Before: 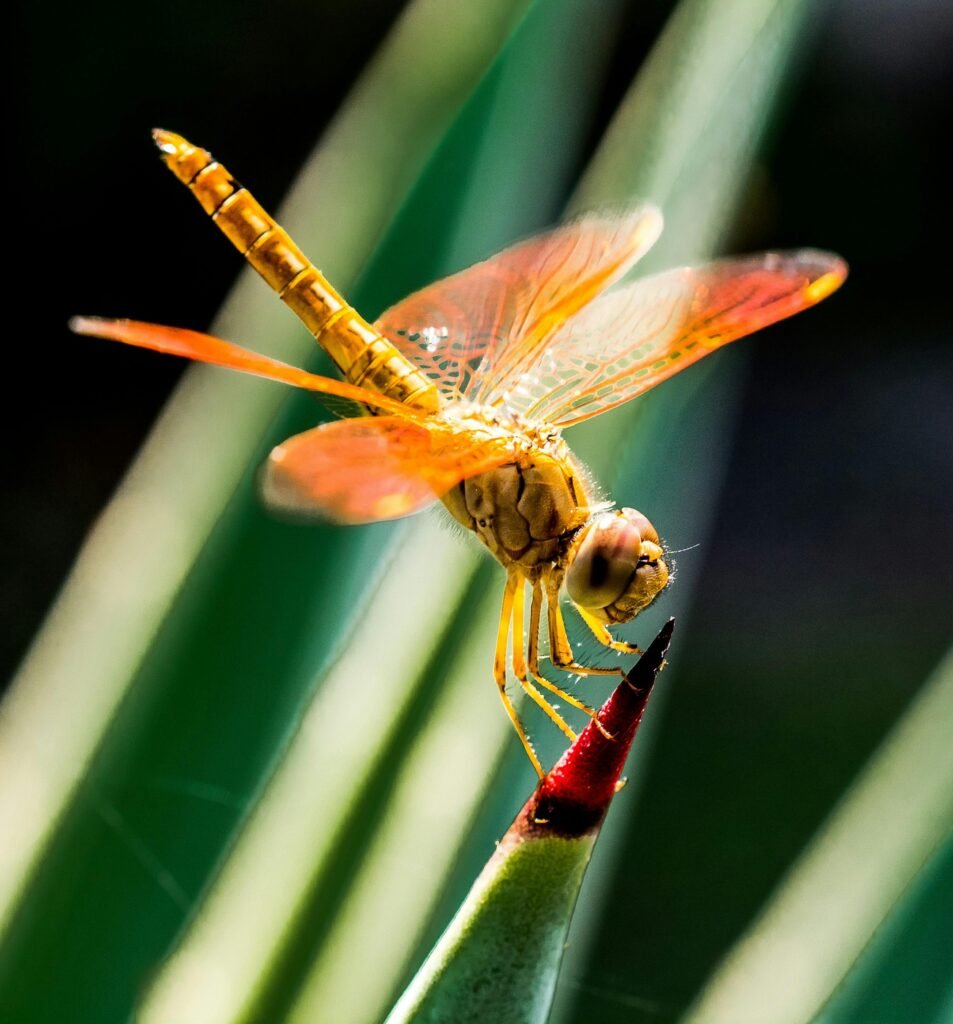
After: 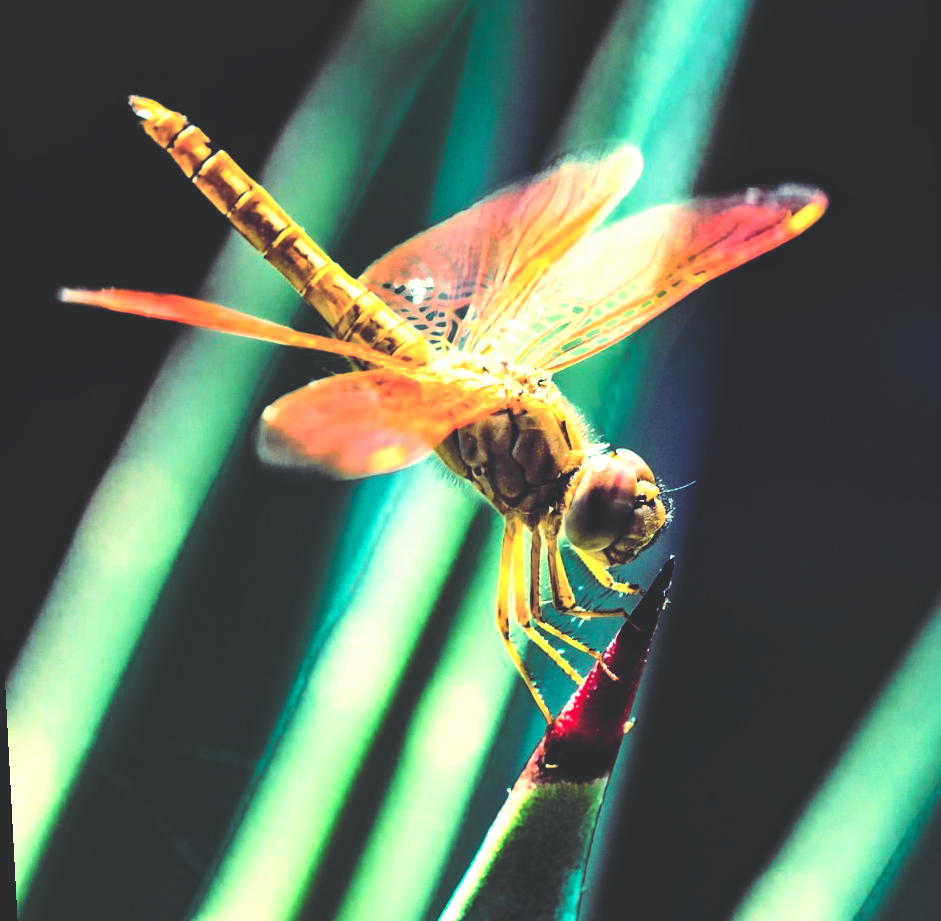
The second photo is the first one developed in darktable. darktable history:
tone equalizer: -8 EV -0.75 EV, -7 EV -0.7 EV, -6 EV -0.6 EV, -5 EV -0.4 EV, -3 EV 0.4 EV, -2 EV 0.6 EV, -1 EV 0.7 EV, +0 EV 0.75 EV, edges refinement/feathering 500, mask exposure compensation -1.57 EV, preserve details no
tone curve: curves: ch0 [(0, 0.009) (0.037, 0.035) (0.131, 0.126) (0.275, 0.28) (0.476, 0.514) (0.617, 0.667) (0.704, 0.759) (0.813, 0.863) (0.911, 0.931) (0.997, 1)]; ch1 [(0, 0) (0.318, 0.271) (0.444, 0.438) (0.493, 0.496) (0.508, 0.5) (0.534, 0.535) (0.57, 0.582) (0.65, 0.664) (0.746, 0.764) (1, 1)]; ch2 [(0, 0) (0.246, 0.24) (0.36, 0.381) (0.415, 0.434) (0.476, 0.492) (0.502, 0.499) (0.522, 0.518) (0.533, 0.534) (0.586, 0.598) (0.634, 0.643) (0.706, 0.717) (0.853, 0.83) (1, 0.951)], color space Lab, independent channels, preserve colors none
rotate and perspective: rotation -3°, crop left 0.031, crop right 0.968, crop top 0.07, crop bottom 0.93
rgb curve: curves: ch0 [(0, 0.186) (0.314, 0.284) (0.576, 0.466) (0.805, 0.691) (0.936, 0.886)]; ch1 [(0, 0.186) (0.314, 0.284) (0.581, 0.534) (0.771, 0.746) (0.936, 0.958)]; ch2 [(0, 0.216) (0.275, 0.39) (1, 1)], mode RGB, independent channels, compensate middle gray true, preserve colors none
haze removal: strength 0.29, distance 0.25, compatibility mode true, adaptive false
color zones: curves: ch0 [(0, 0.5) (0.143, 0.5) (0.286, 0.5) (0.429, 0.5) (0.571, 0.5) (0.714, 0.476) (0.857, 0.5) (1, 0.5)]; ch2 [(0, 0.5) (0.143, 0.5) (0.286, 0.5) (0.429, 0.5) (0.571, 0.5) (0.714, 0.487) (0.857, 0.5) (1, 0.5)]
